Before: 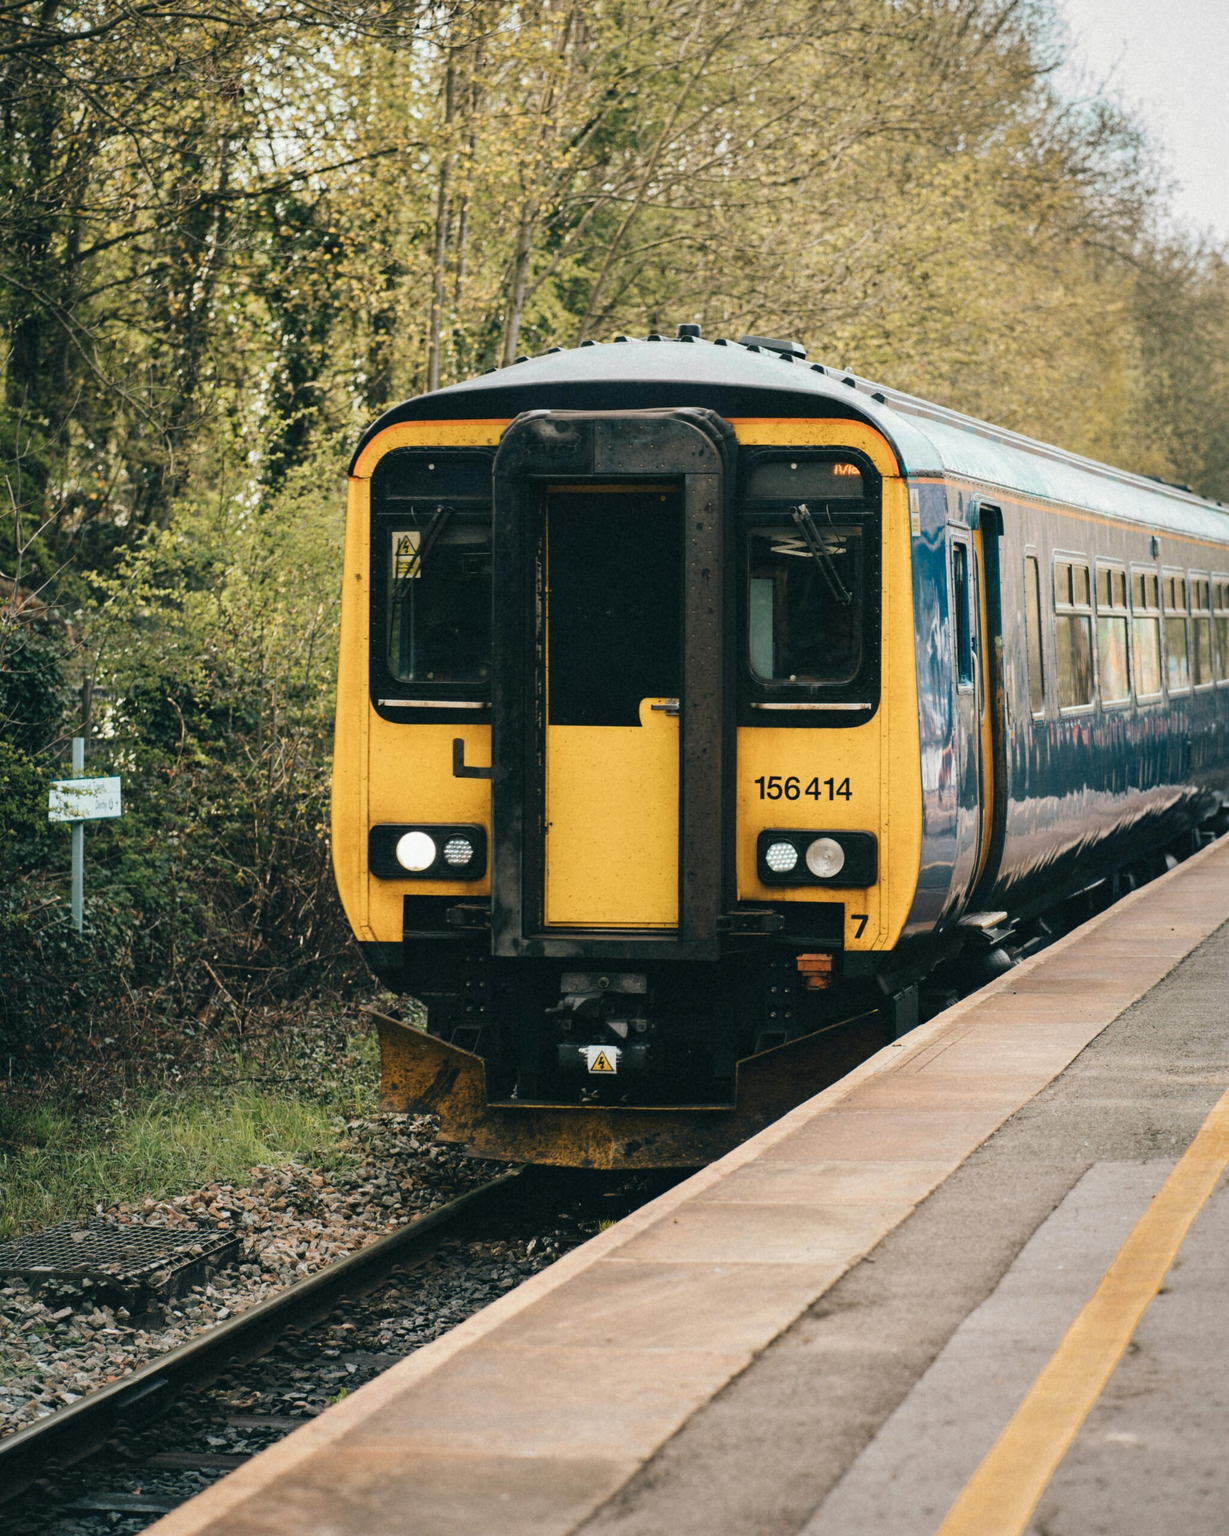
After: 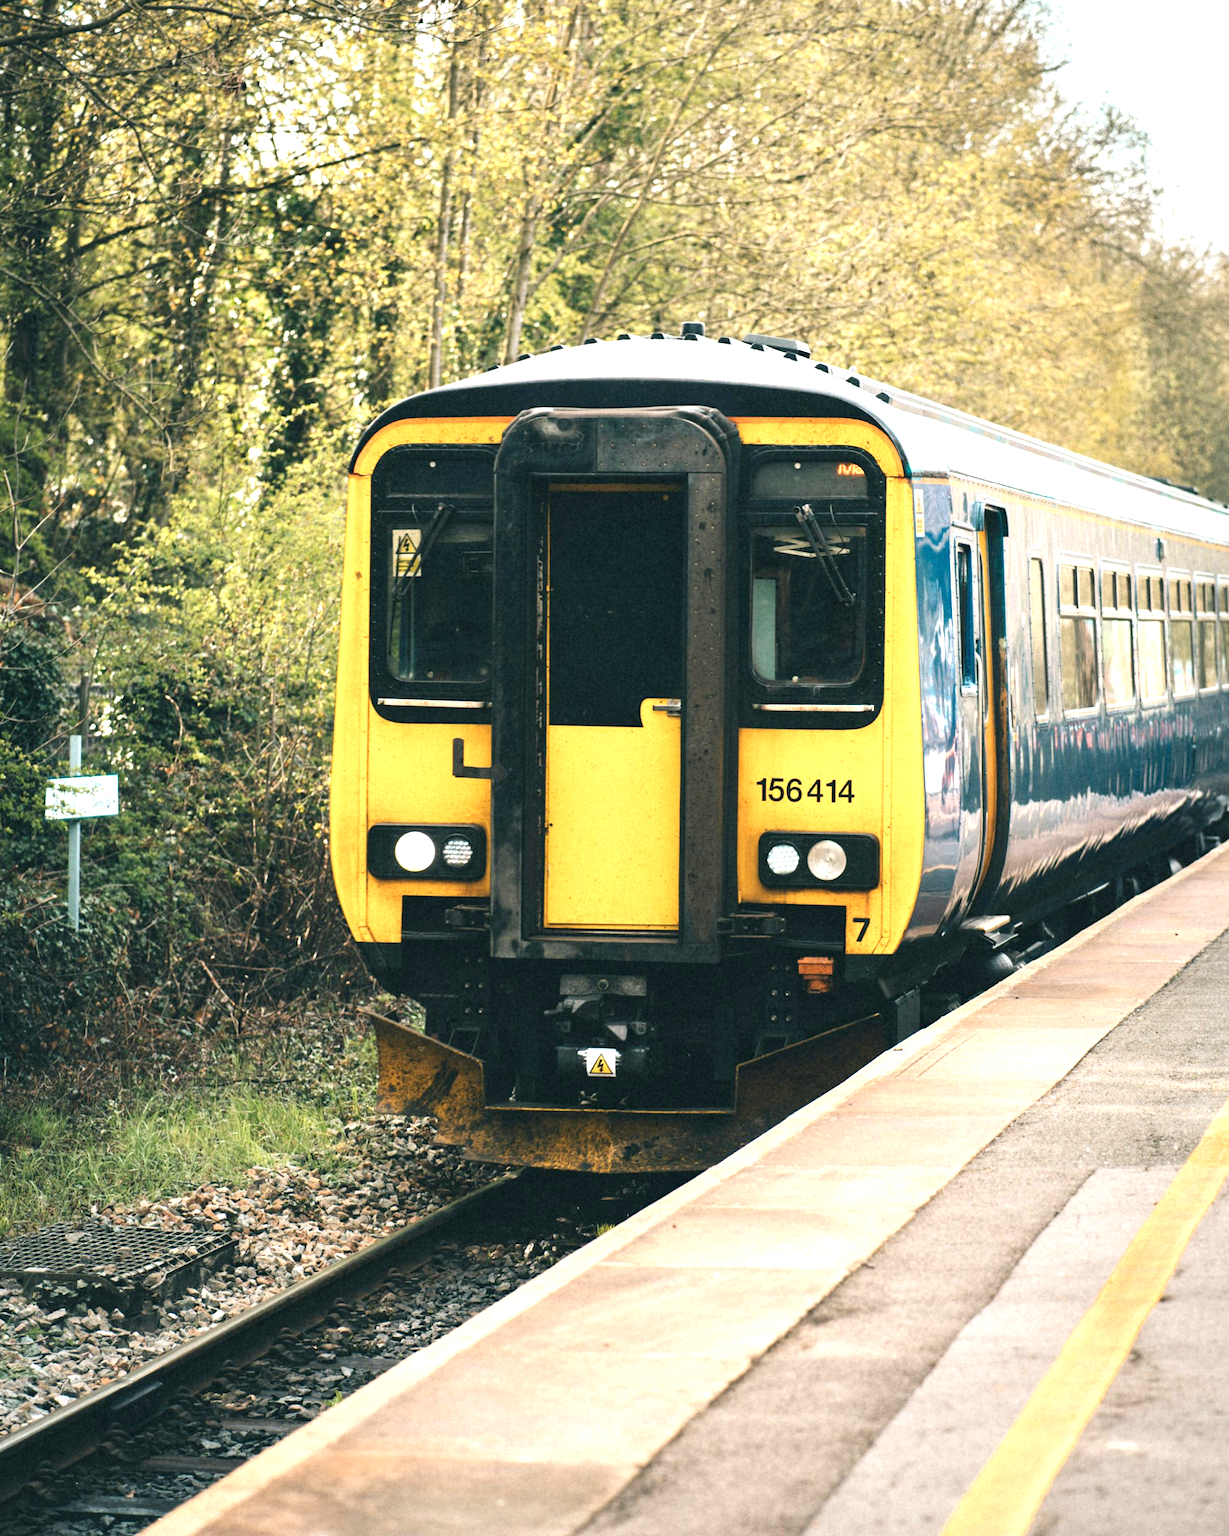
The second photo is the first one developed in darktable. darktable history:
base curve: curves: ch0 [(0, 0) (0.297, 0.298) (1, 1)], preserve colors none
crop and rotate: angle -0.316°
exposure: black level correction 0, exposure 1.001 EV, compensate exposure bias true, compensate highlight preservation false
